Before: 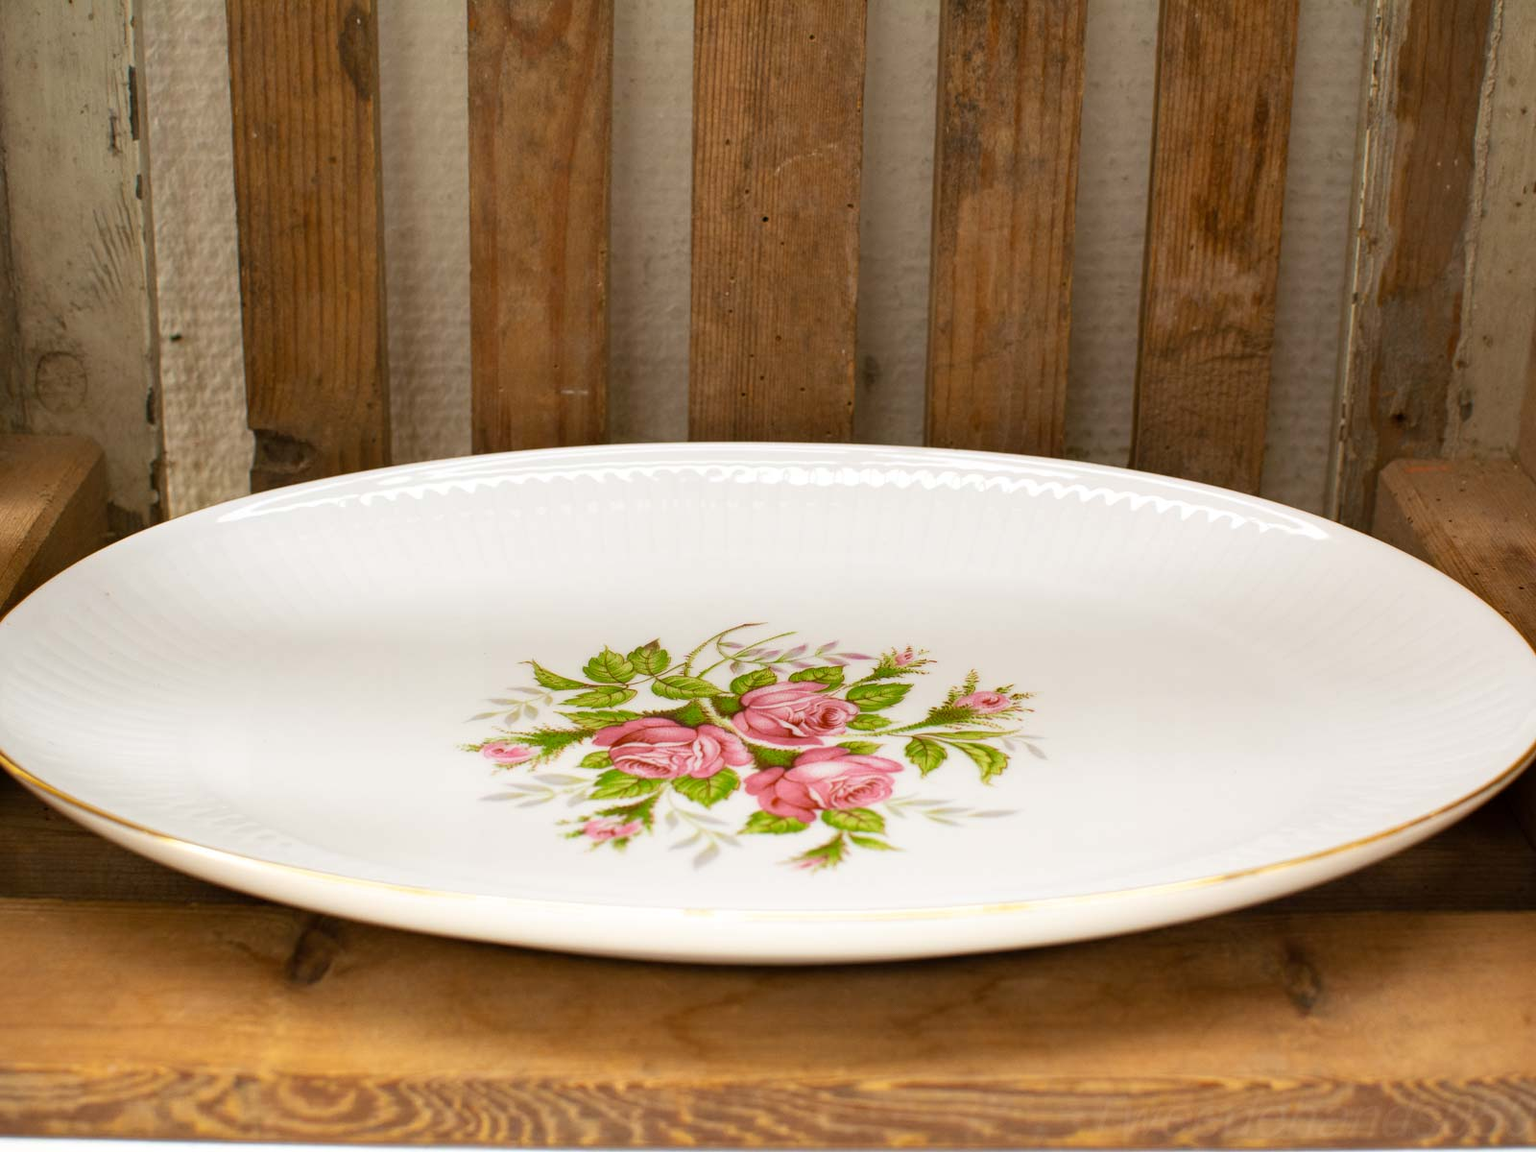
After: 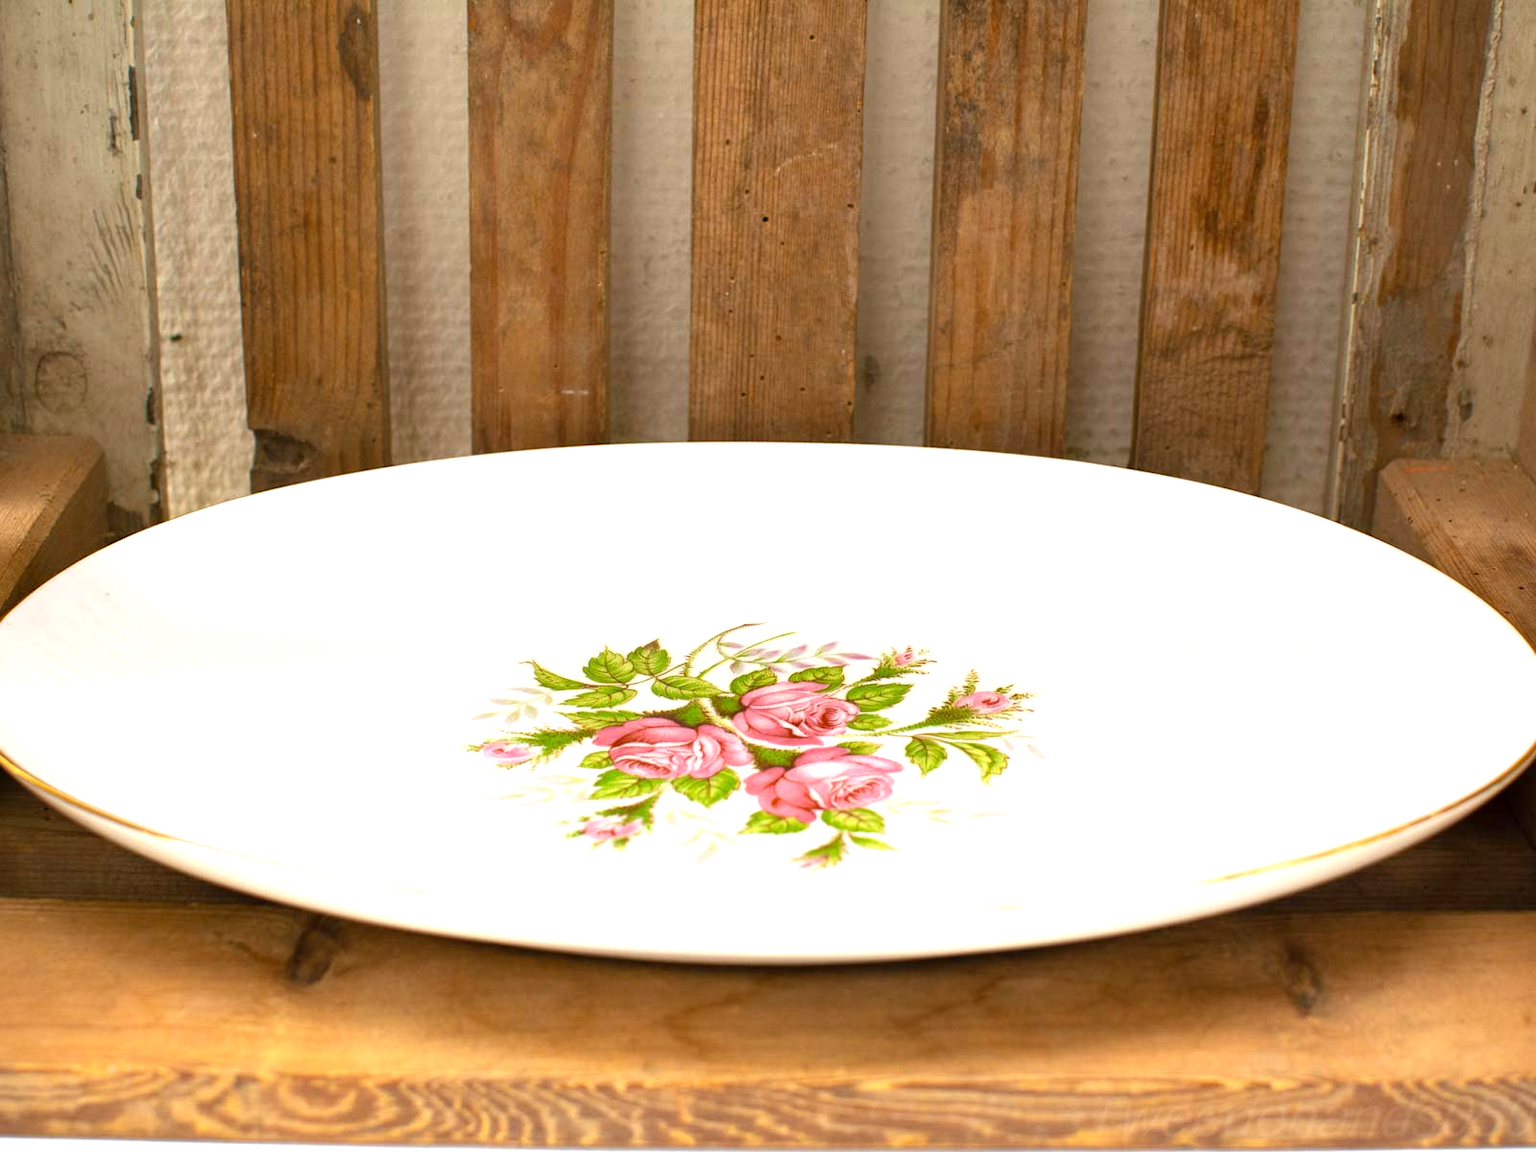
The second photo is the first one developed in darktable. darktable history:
exposure: exposure 0.697 EV, compensate highlight preservation false
